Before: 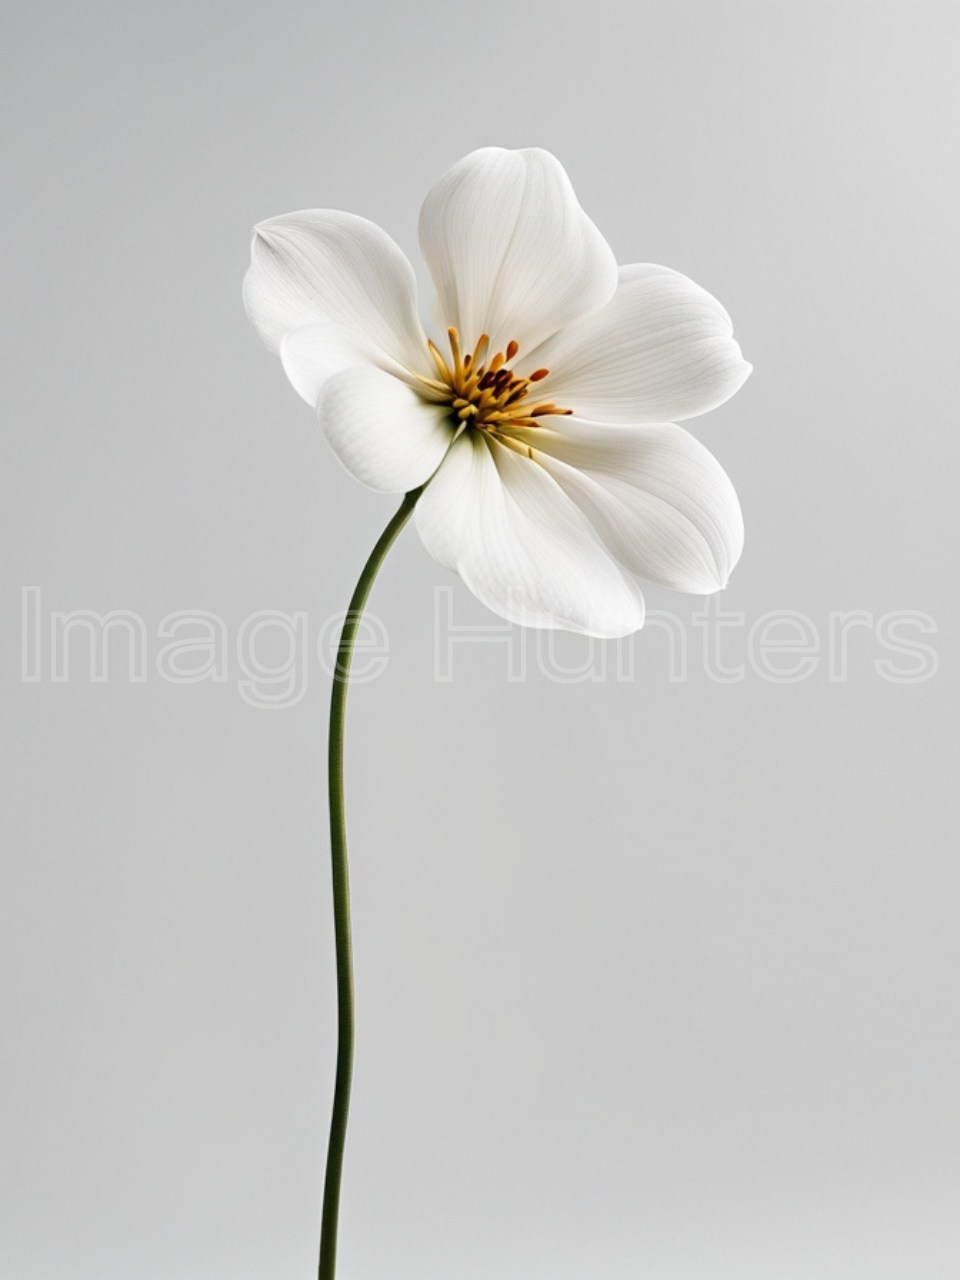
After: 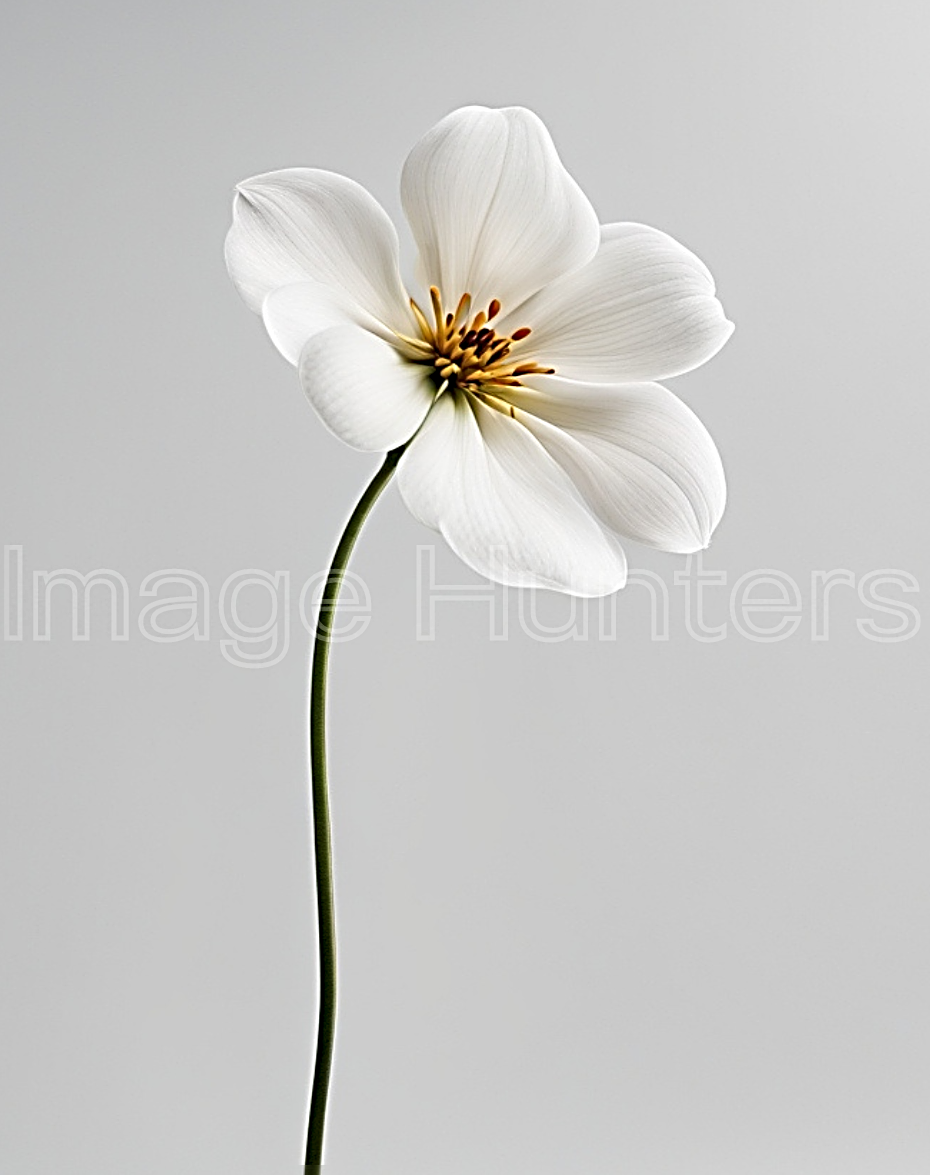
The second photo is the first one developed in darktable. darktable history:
crop: left 1.964%, top 3.251%, right 1.122%, bottom 4.933%
sharpen: radius 3.69, amount 0.928
